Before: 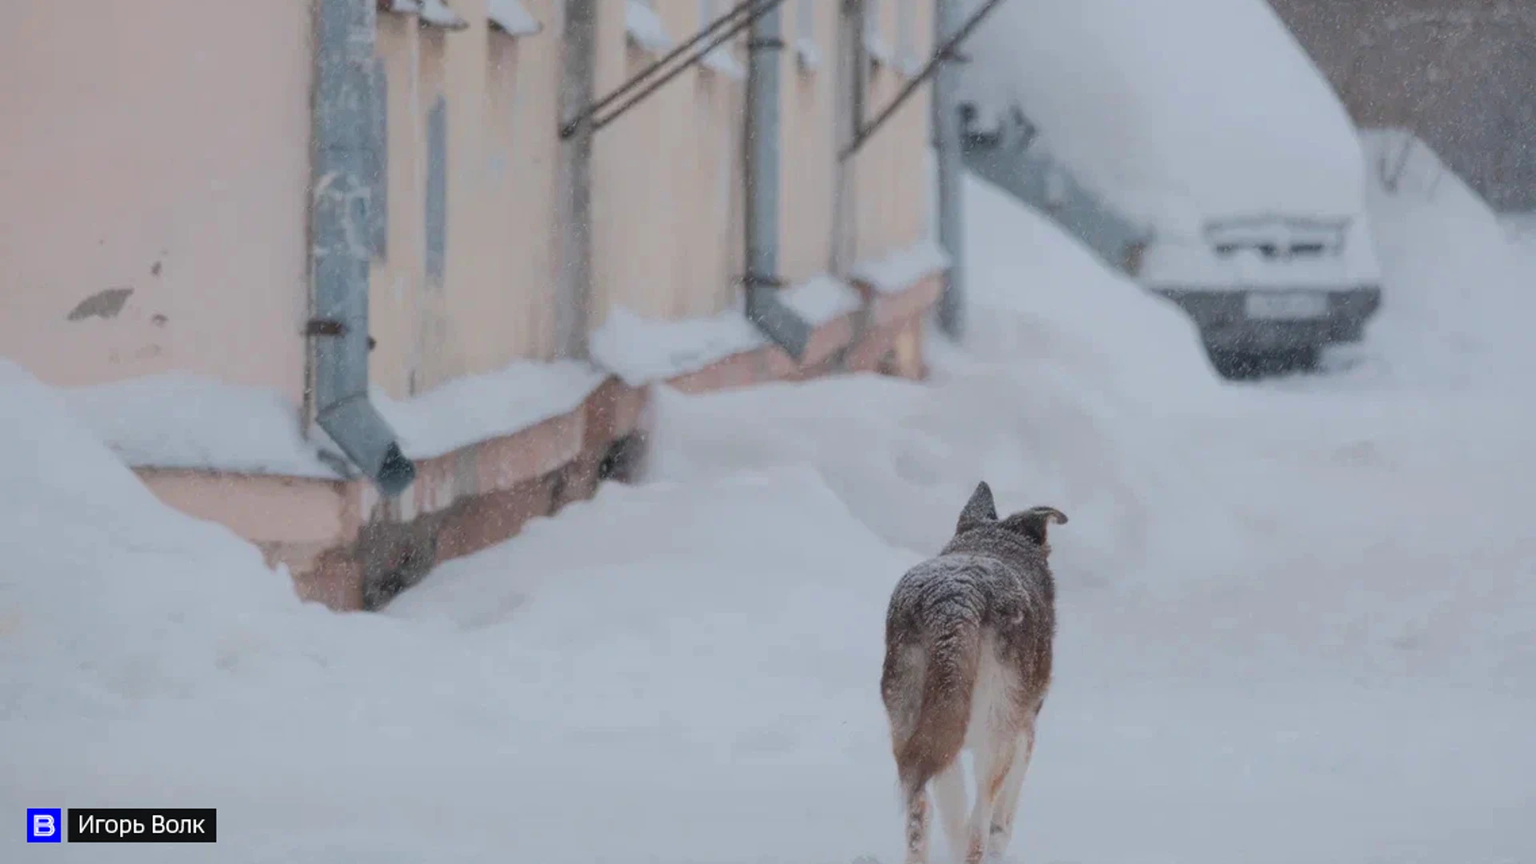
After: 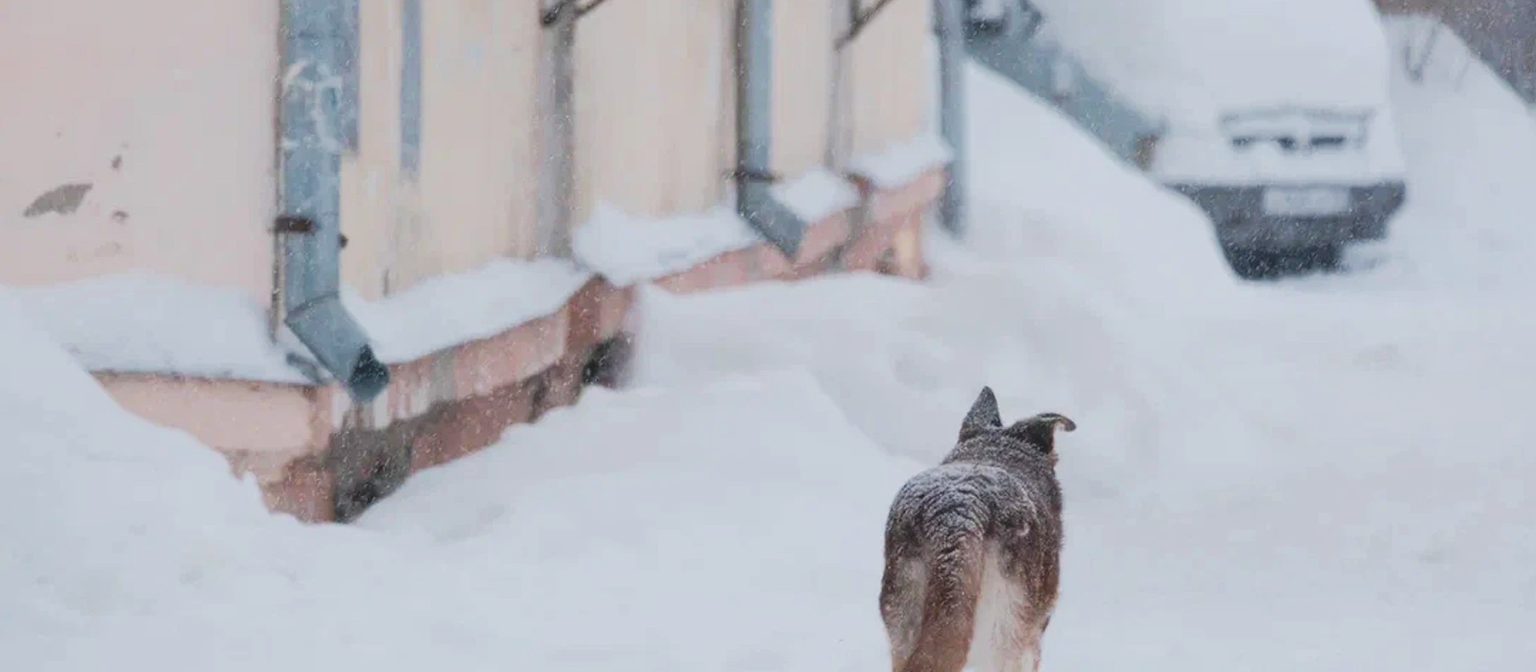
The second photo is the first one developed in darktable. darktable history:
crop and rotate: left 2.991%, top 13.302%, right 1.981%, bottom 12.636%
tone curve: curves: ch0 [(0, 0) (0.003, 0.072) (0.011, 0.077) (0.025, 0.082) (0.044, 0.094) (0.069, 0.106) (0.1, 0.125) (0.136, 0.145) (0.177, 0.173) (0.224, 0.216) (0.277, 0.281) (0.335, 0.356) (0.399, 0.436) (0.468, 0.53) (0.543, 0.629) (0.623, 0.724) (0.709, 0.808) (0.801, 0.88) (0.898, 0.941) (1, 1)], preserve colors none
